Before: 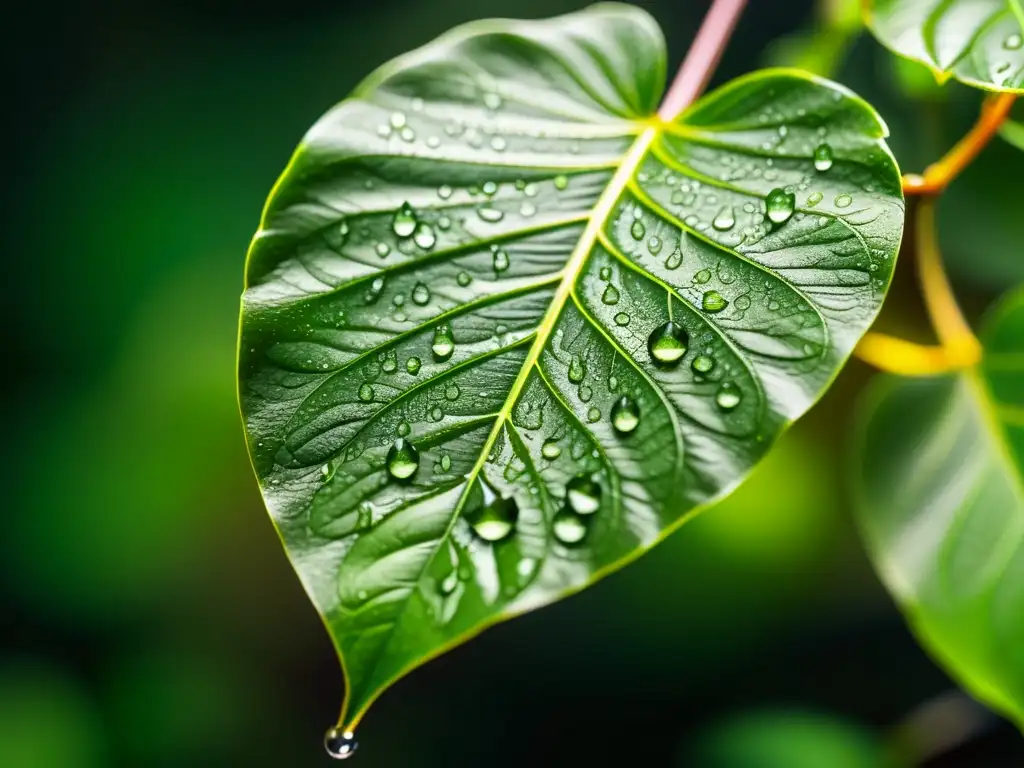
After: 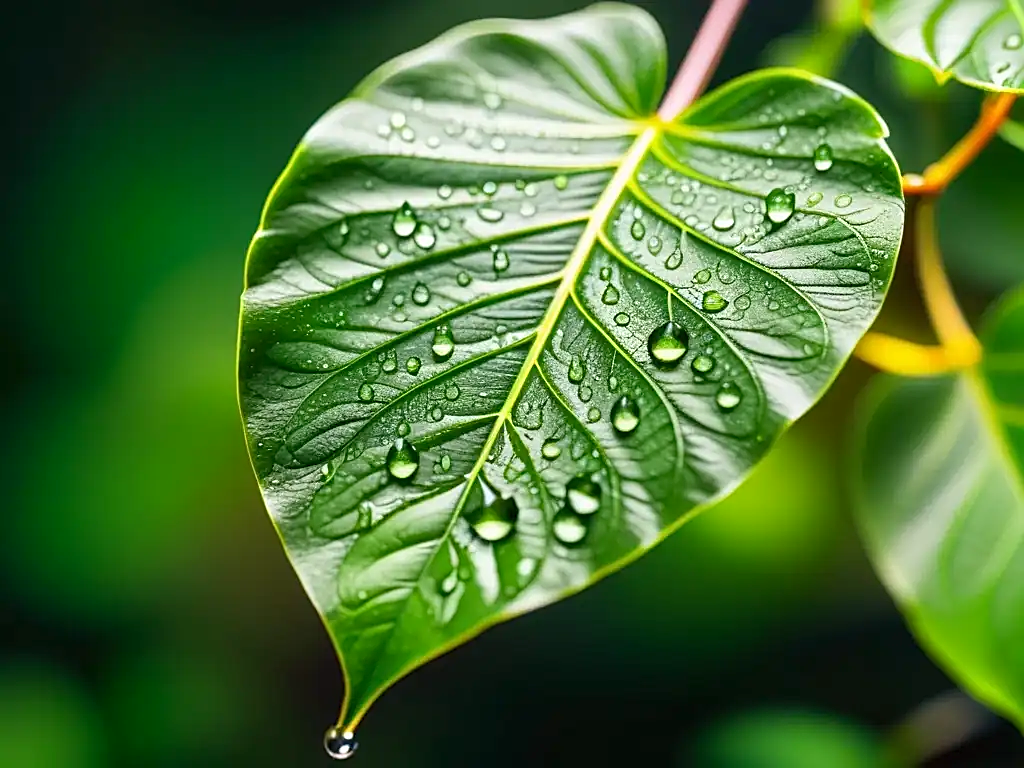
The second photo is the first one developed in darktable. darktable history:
levels: levels [0, 0.478, 1]
sharpen: on, module defaults
